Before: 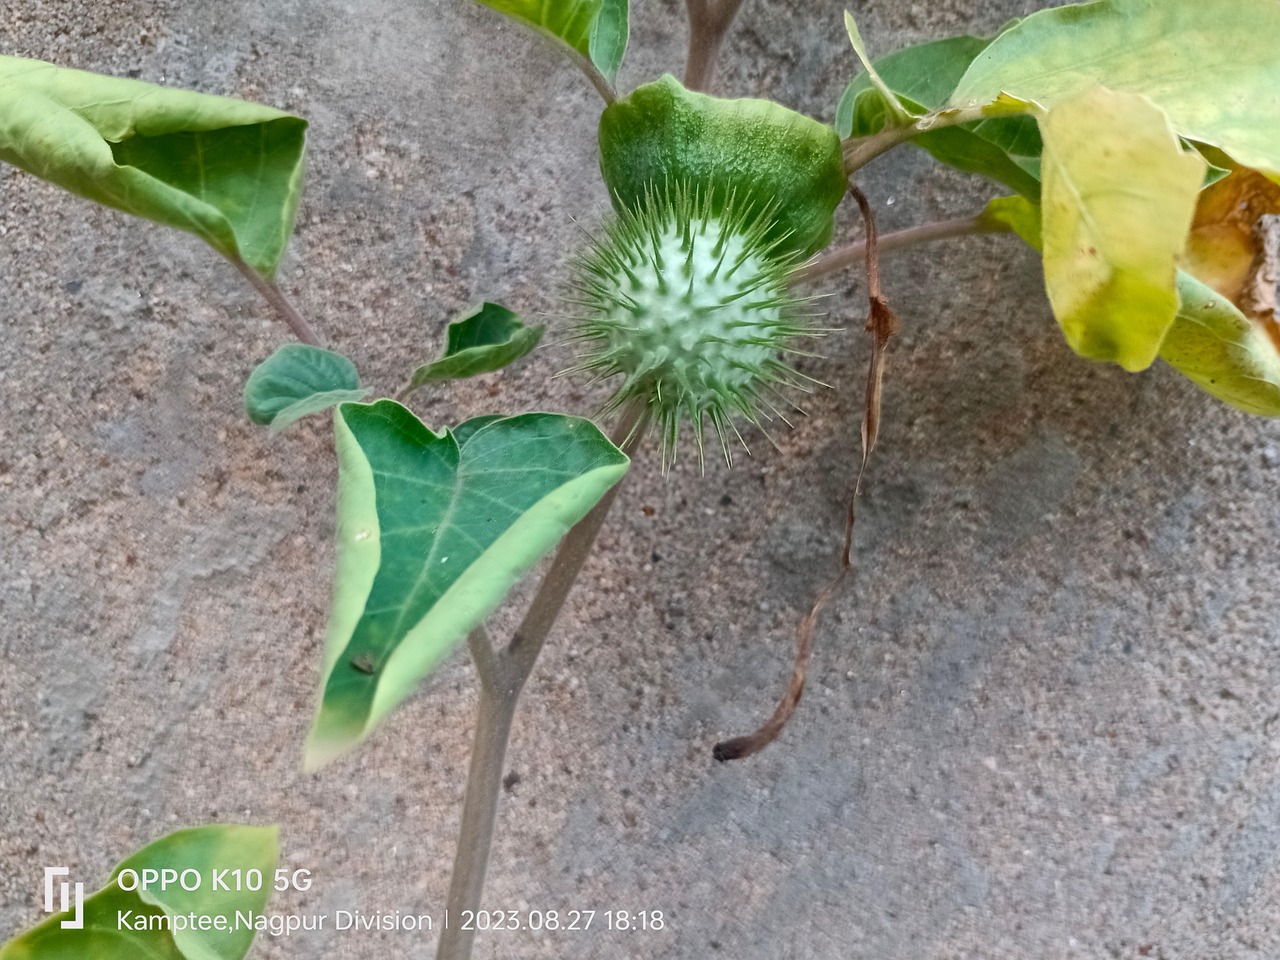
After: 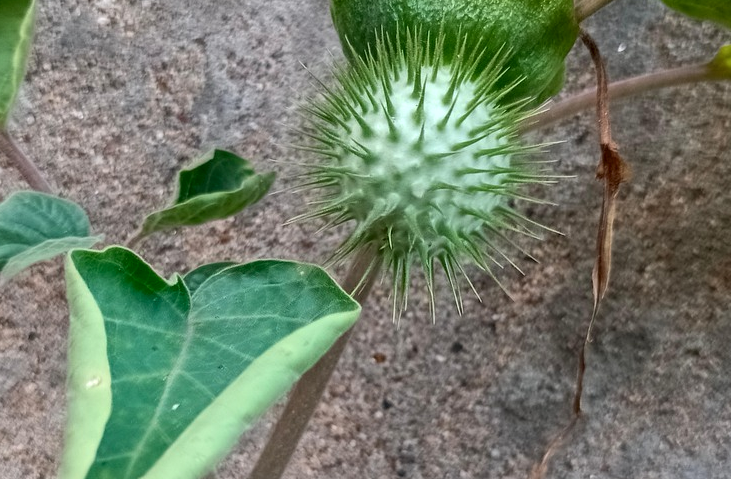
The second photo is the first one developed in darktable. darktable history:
local contrast: on, module defaults
crop: left 21.09%, top 15.968%, right 21.759%, bottom 34.121%
